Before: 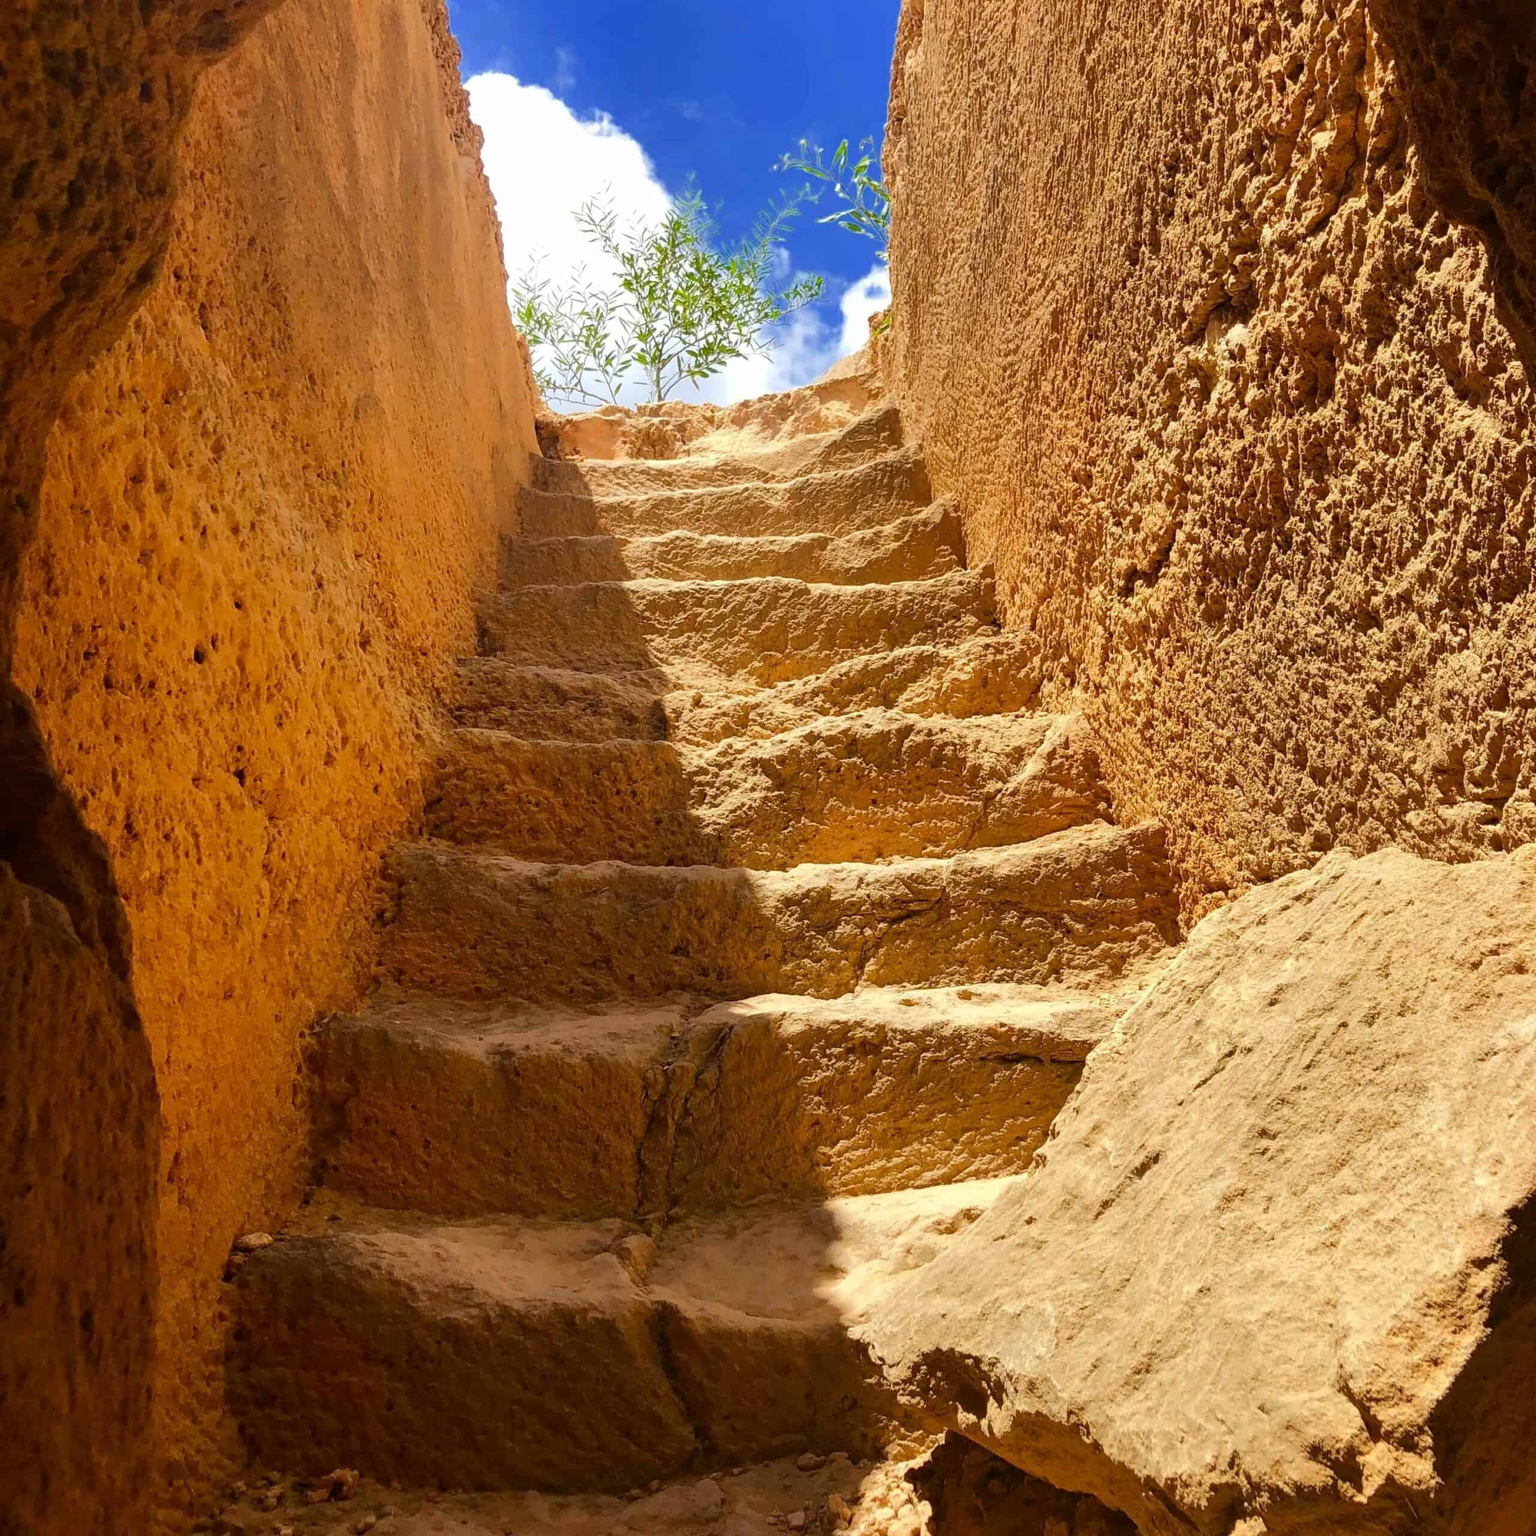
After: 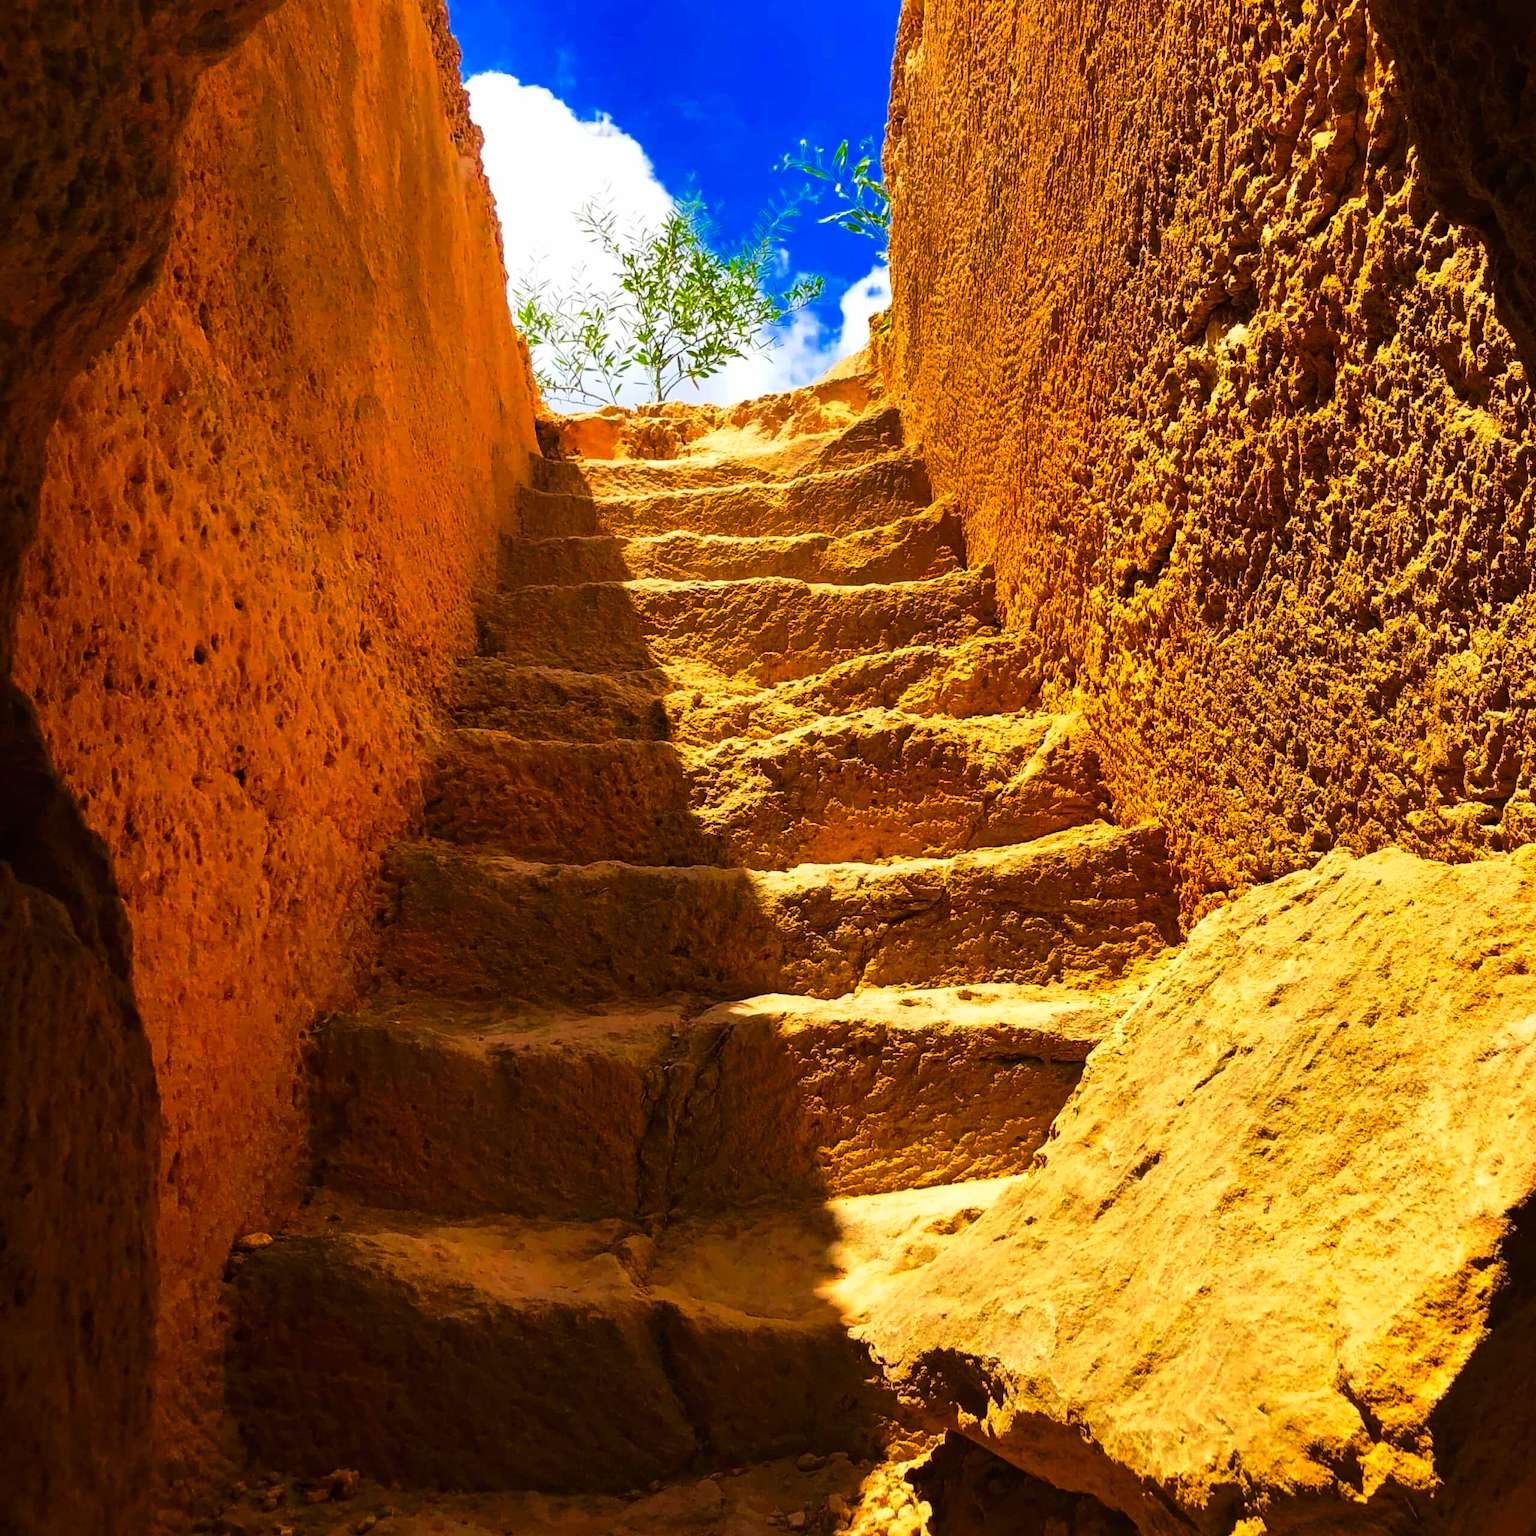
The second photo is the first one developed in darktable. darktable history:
color balance rgb: perceptual saturation grading › global saturation 25%, global vibrance 20%
tone curve: curves: ch0 [(0, 0) (0.003, 0.007) (0.011, 0.01) (0.025, 0.016) (0.044, 0.025) (0.069, 0.036) (0.1, 0.052) (0.136, 0.073) (0.177, 0.103) (0.224, 0.135) (0.277, 0.177) (0.335, 0.233) (0.399, 0.303) (0.468, 0.376) (0.543, 0.469) (0.623, 0.581) (0.709, 0.723) (0.801, 0.863) (0.898, 0.938) (1, 1)], preserve colors none
